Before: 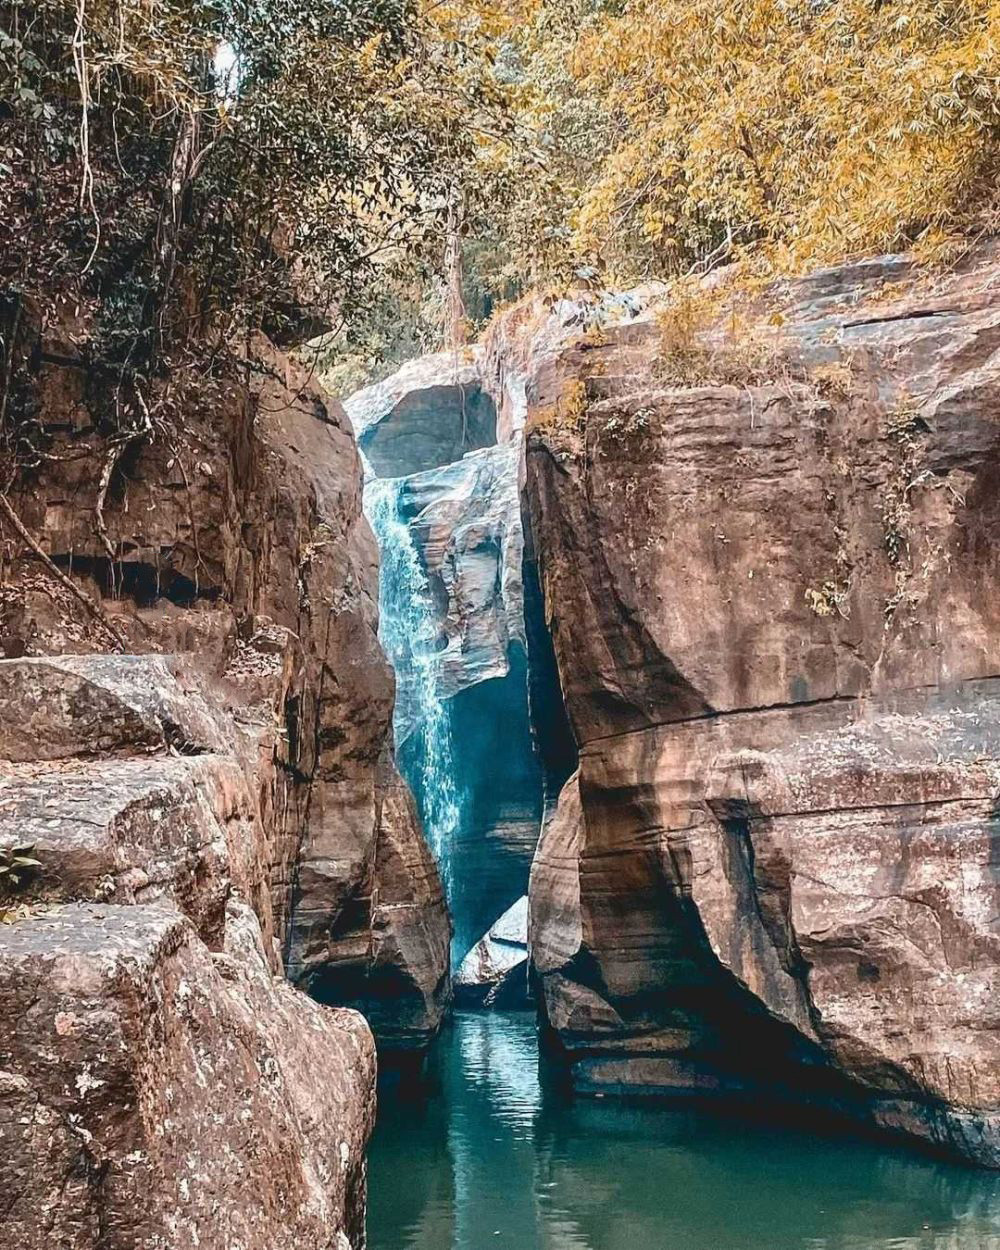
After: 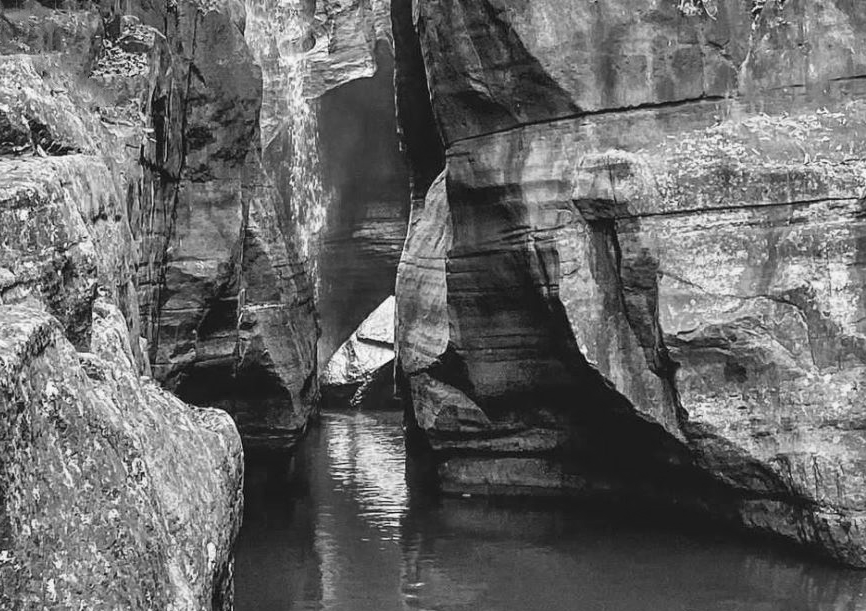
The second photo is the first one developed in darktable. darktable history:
monochrome: a -11.7, b 1.62, size 0.5, highlights 0.38
crop and rotate: left 13.306%, top 48.129%, bottom 2.928%
exposure: compensate highlight preservation false
